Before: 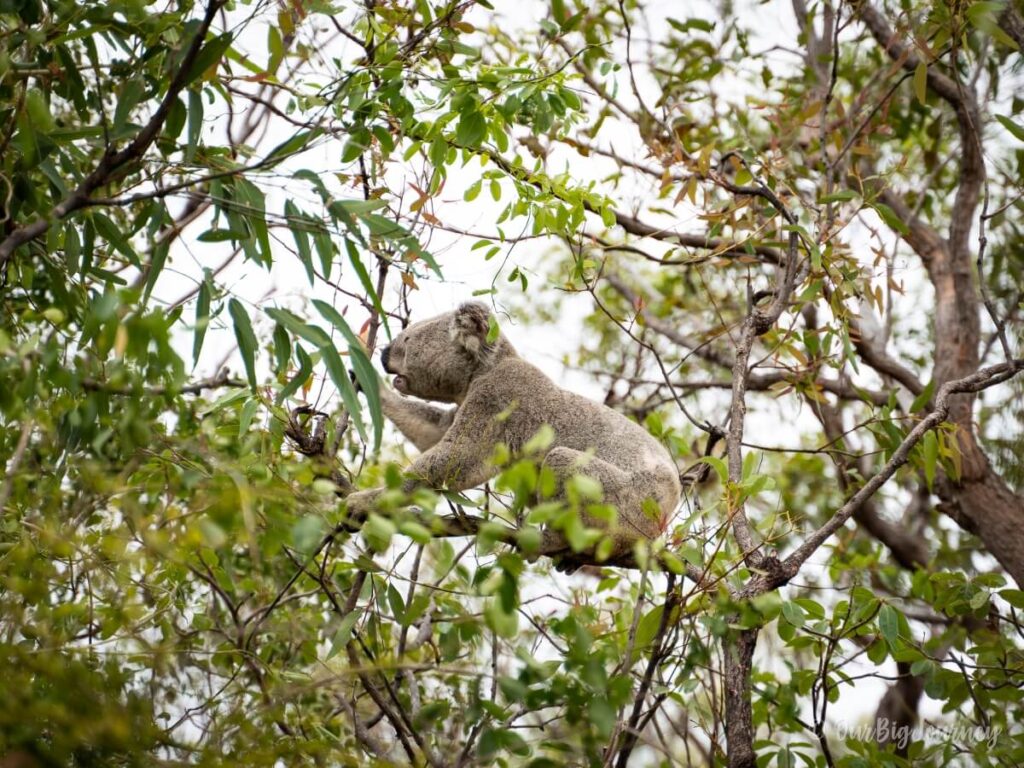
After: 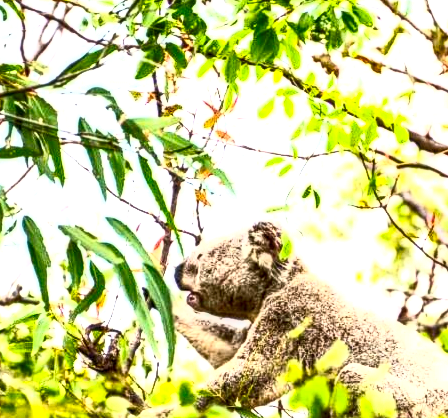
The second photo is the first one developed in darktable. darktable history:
contrast brightness saturation: contrast 0.996, brightness 0.996, saturation 0.986
exposure: compensate exposure bias true, compensate highlight preservation false
local contrast: highlights 7%, shadows 37%, detail 183%, midtone range 0.467
crop: left 20.28%, top 10.81%, right 35.618%, bottom 34.752%
